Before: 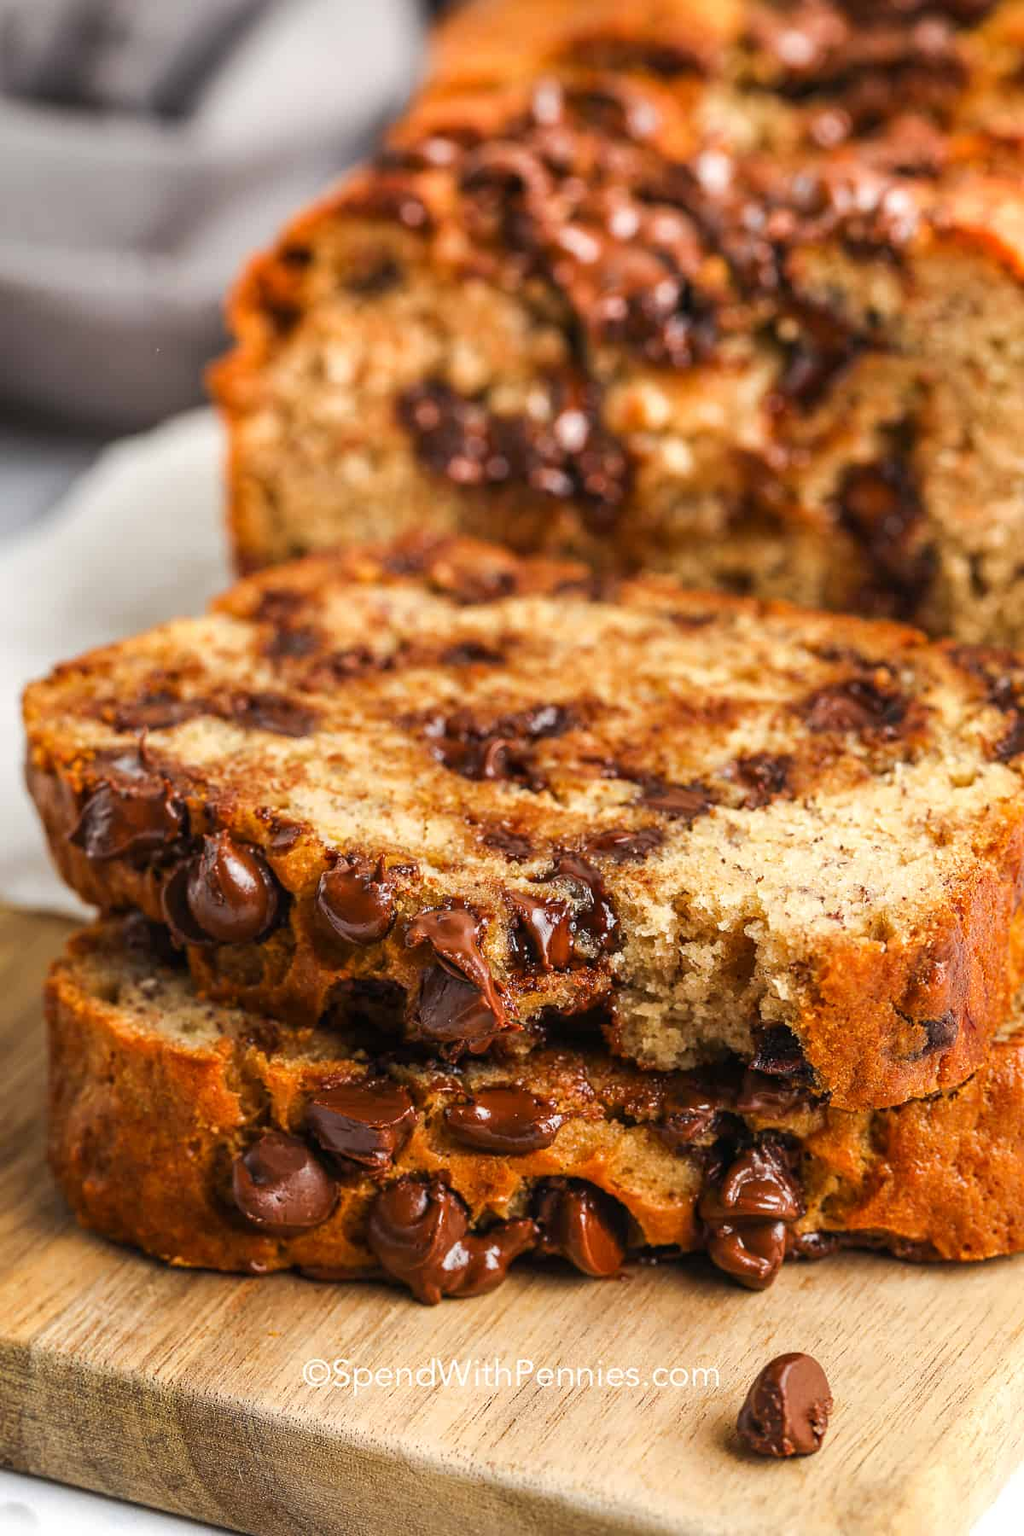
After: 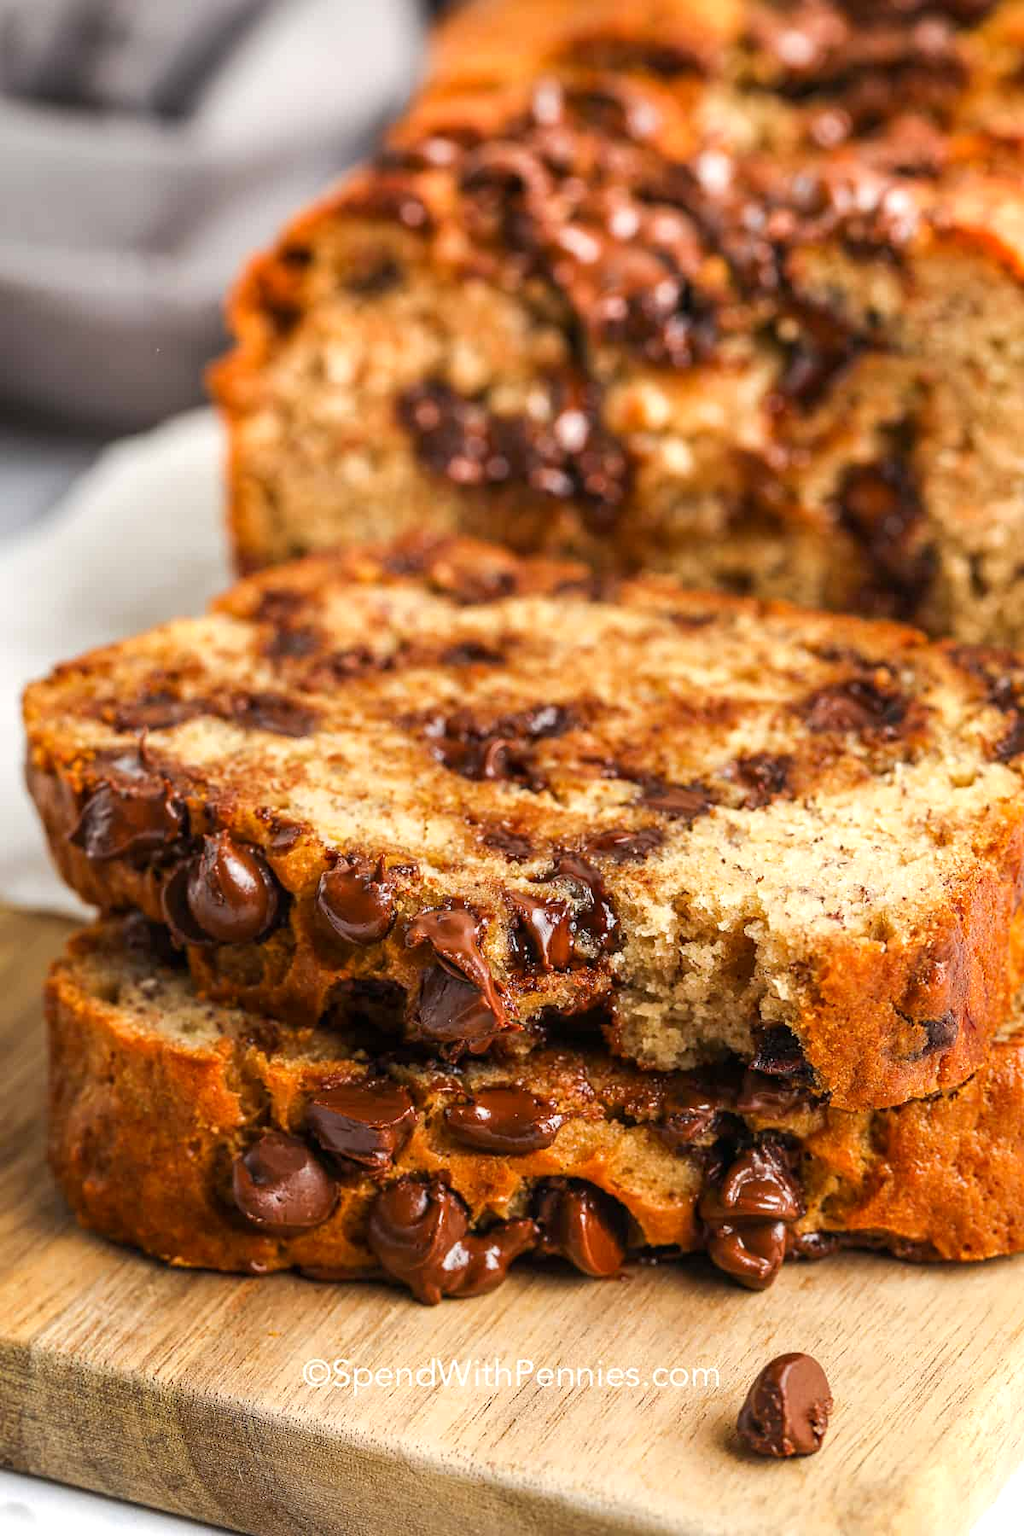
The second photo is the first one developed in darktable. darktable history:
exposure: black level correction 0.001, exposure 0.136 EV, compensate highlight preservation false
